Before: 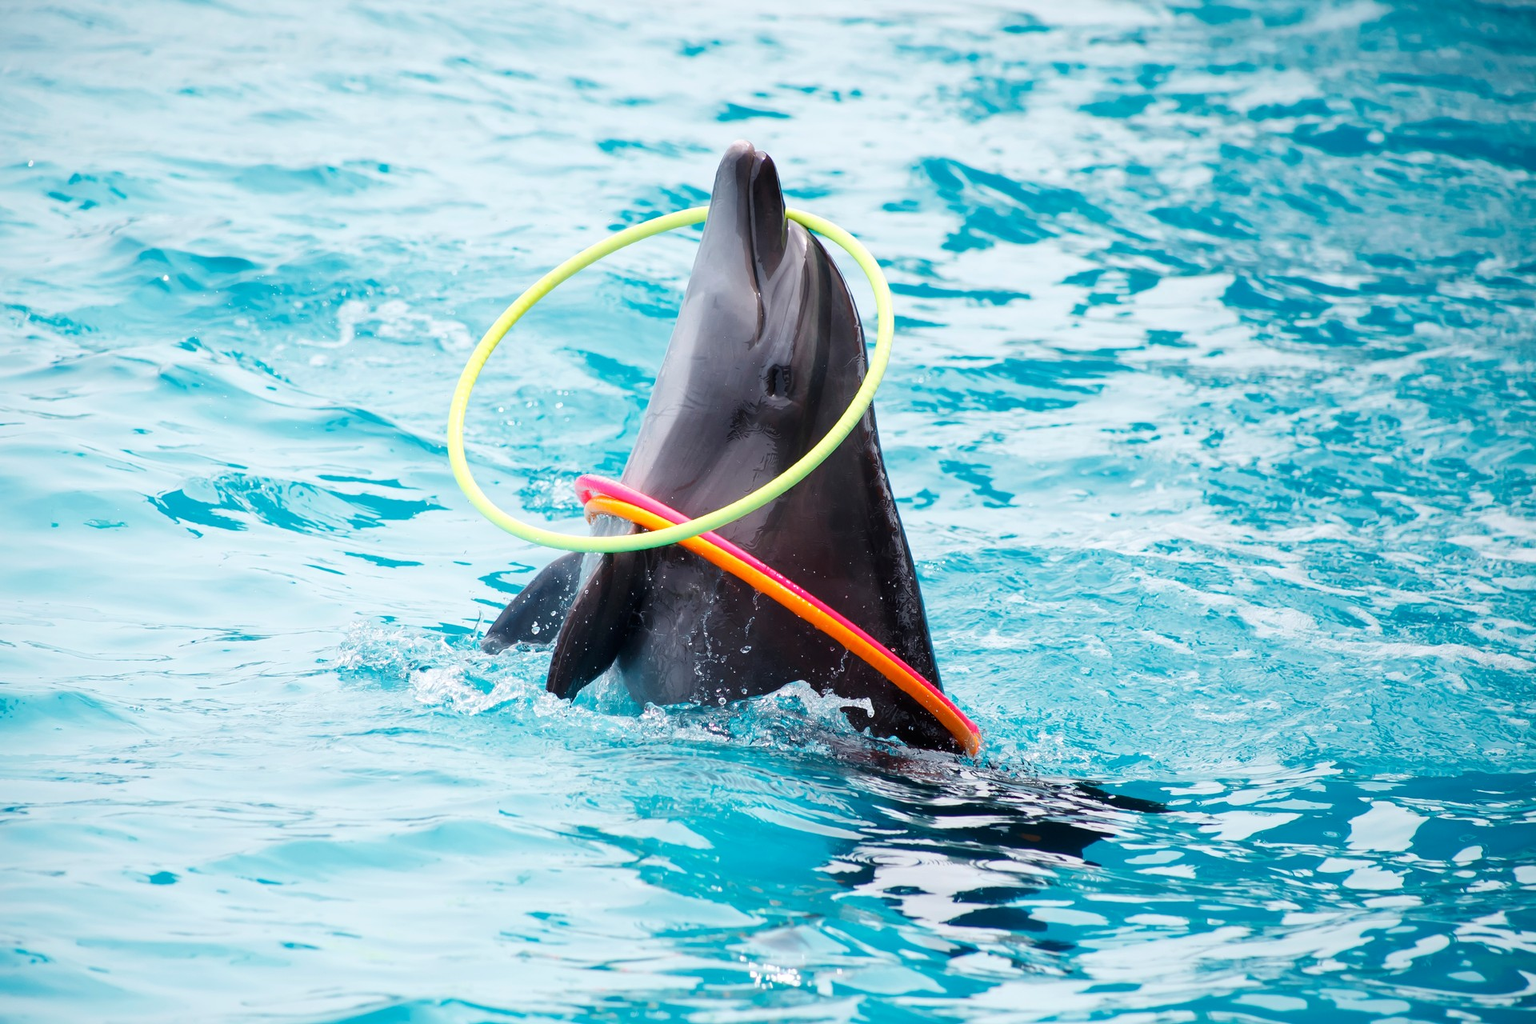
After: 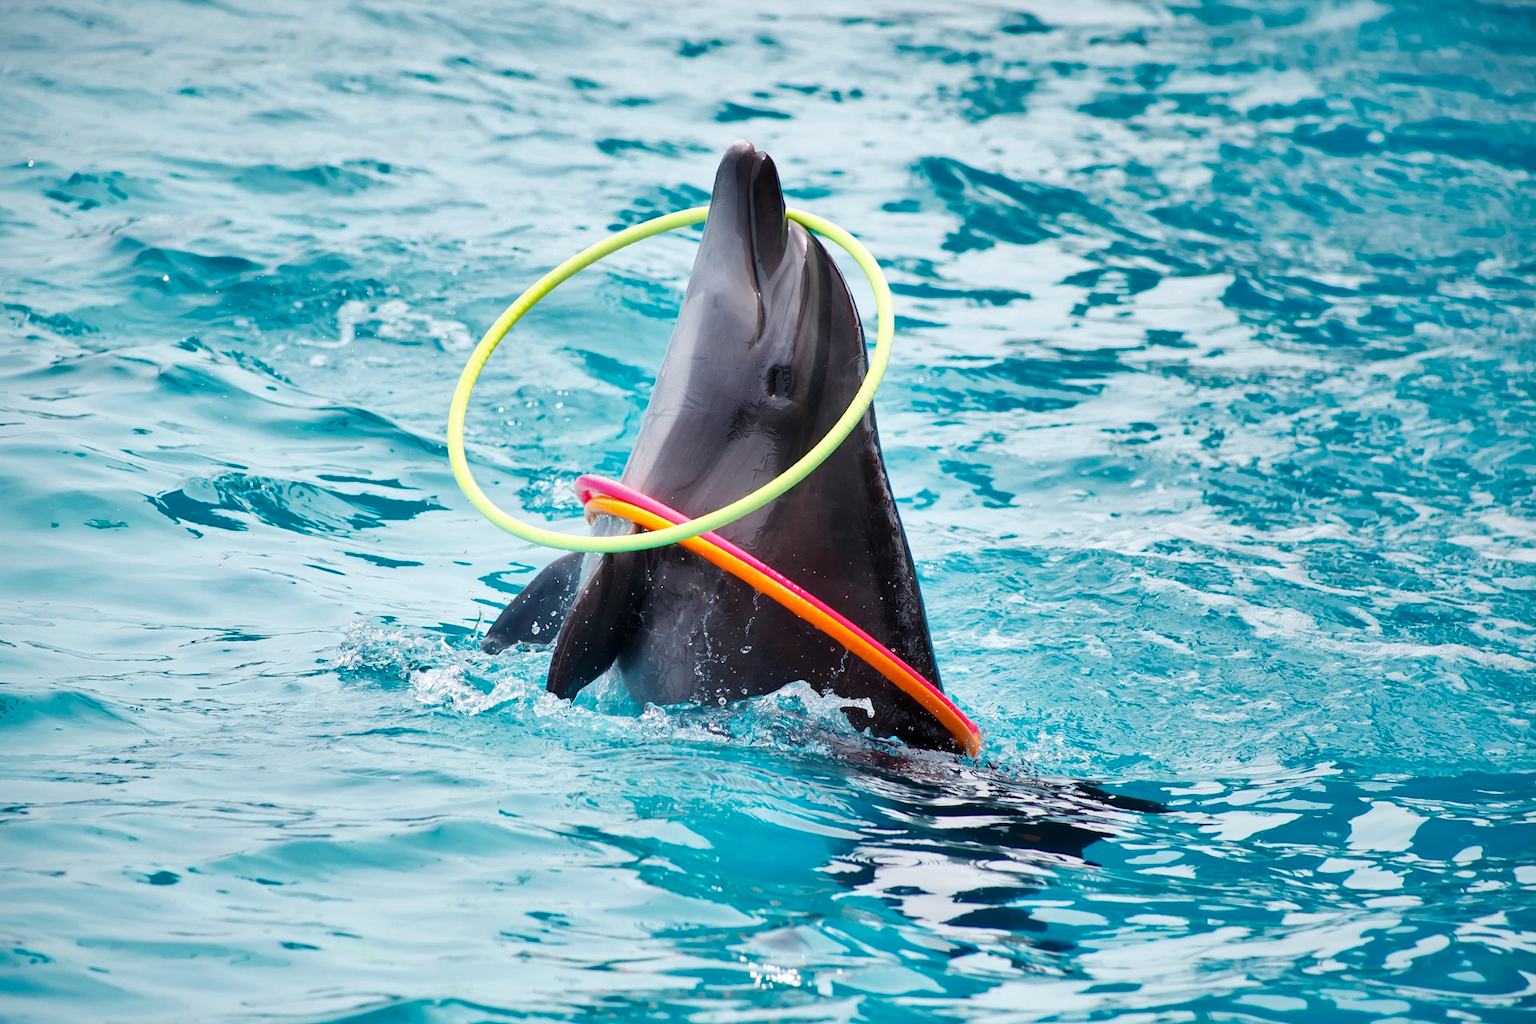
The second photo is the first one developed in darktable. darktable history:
shadows and highlights: radius 106.48, shadows 24.11, highlights -57.77, low approximation 0.01, soften with gaussian
